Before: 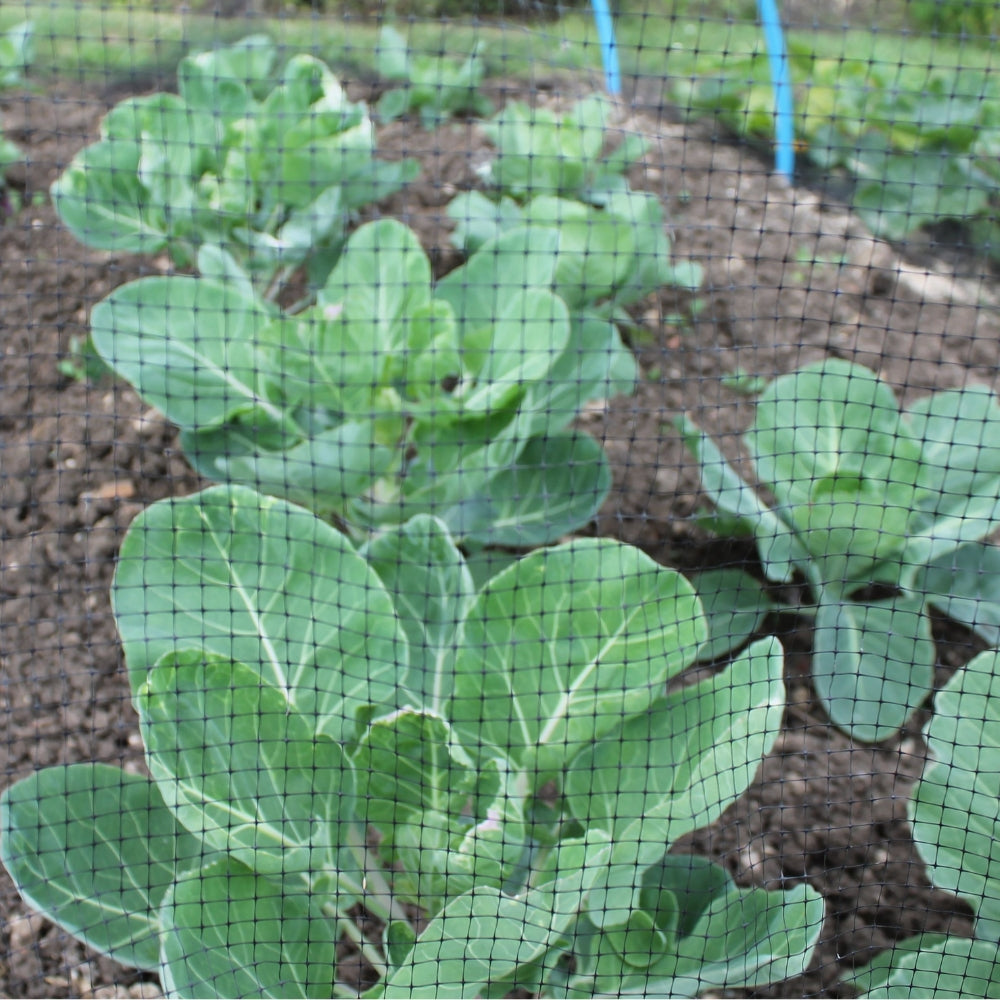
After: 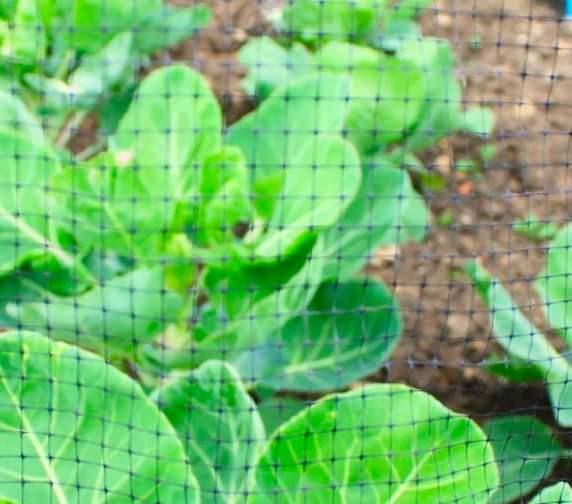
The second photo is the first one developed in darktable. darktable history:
exposure: compensate highlight preservation false
white balance: emerald 1
color correction: highlights a* 1.39, highlights b* 17.83
contrast brightness saturation: contrast 0.2, brightness 0.2, saturation 0.8
crop: left 20.932%, top 15.471%, right 21.848%, bottom 34.081%
color balance rgb: perceptual saturation grading › global saturation 20%, perceptual saturation grading › highlights -25%, perceptual saturation grading › shadows 25%
